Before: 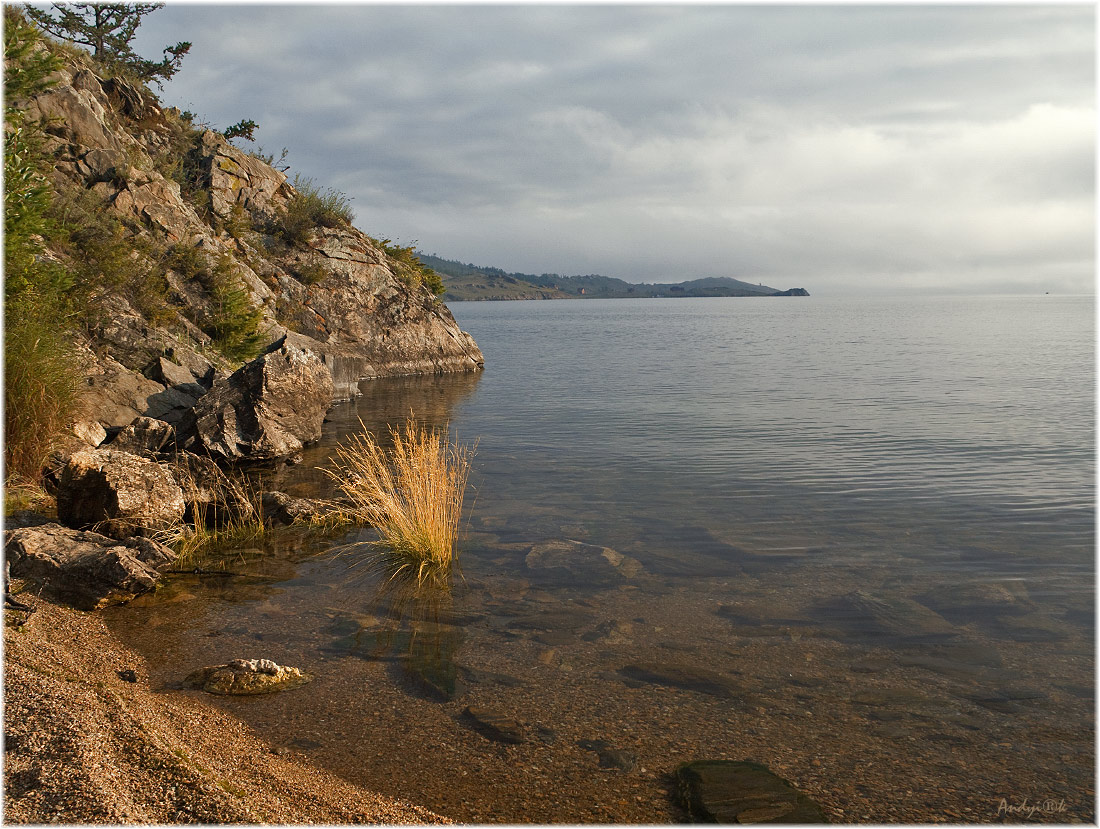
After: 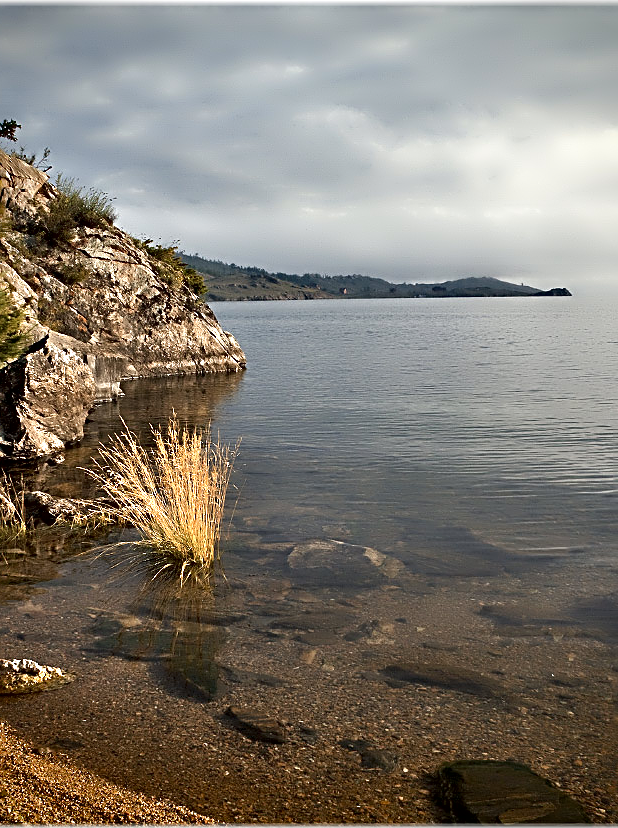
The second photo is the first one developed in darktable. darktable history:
contrast brightness saturation: saturation -0.05
white balance: emerald 1
shadows and highlights: shadows 30.86, highlights 0, soften with gaussian
sharpen: on, module defaults
crop: left 21.674%, right 22.086%
vignetting: fall-off start 88.53%, fall-off radius 44.2%, saturation 0.376, width/height ratio 1.161
contrast equalizer: y [[0.783, 0.666, 0.575, 0.77, 0.556, 0.501], [0.5 ×6], [0.5 ×6], [0, 0.02, 0.272, 0.399, 0.062, 0], [0 ×6]]
exposure: exposure 0.3 EV, compensate highlight preservation false
